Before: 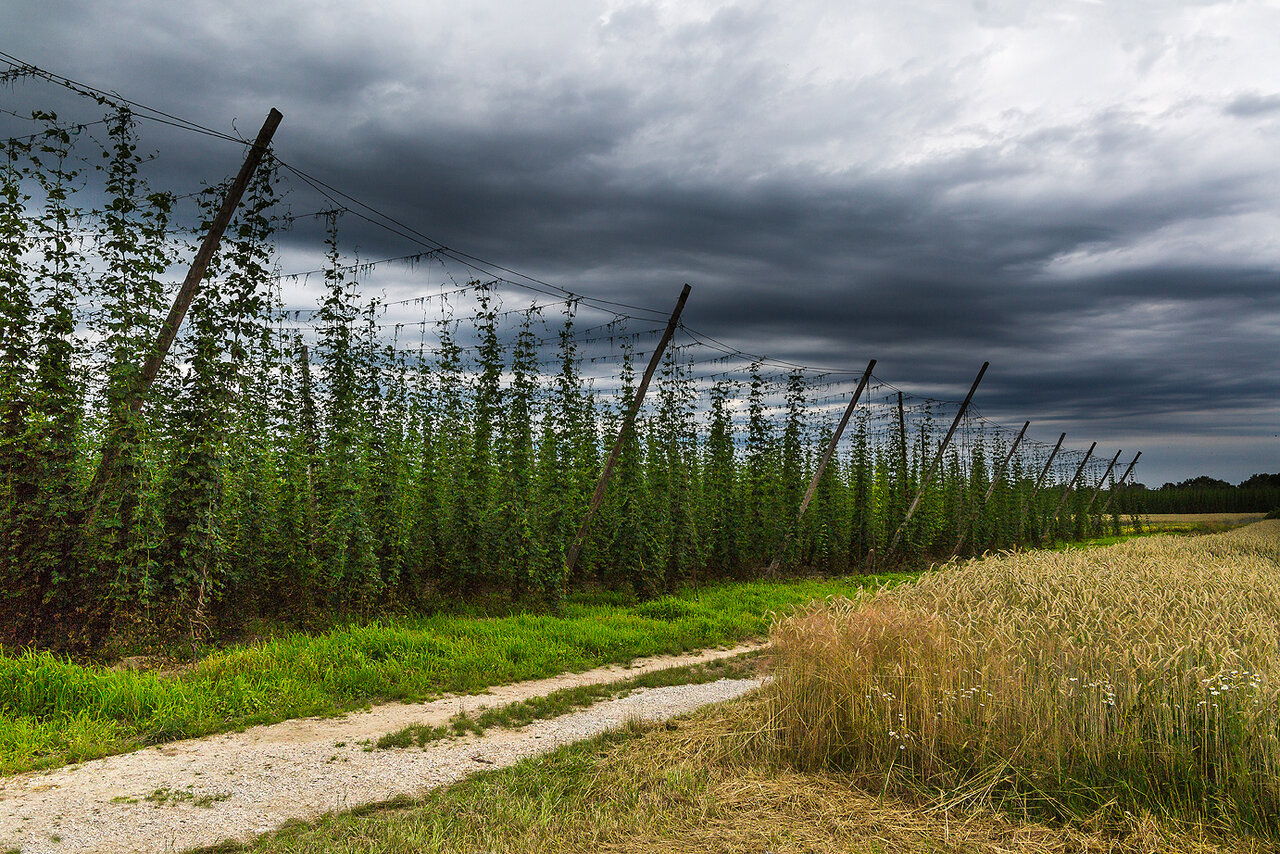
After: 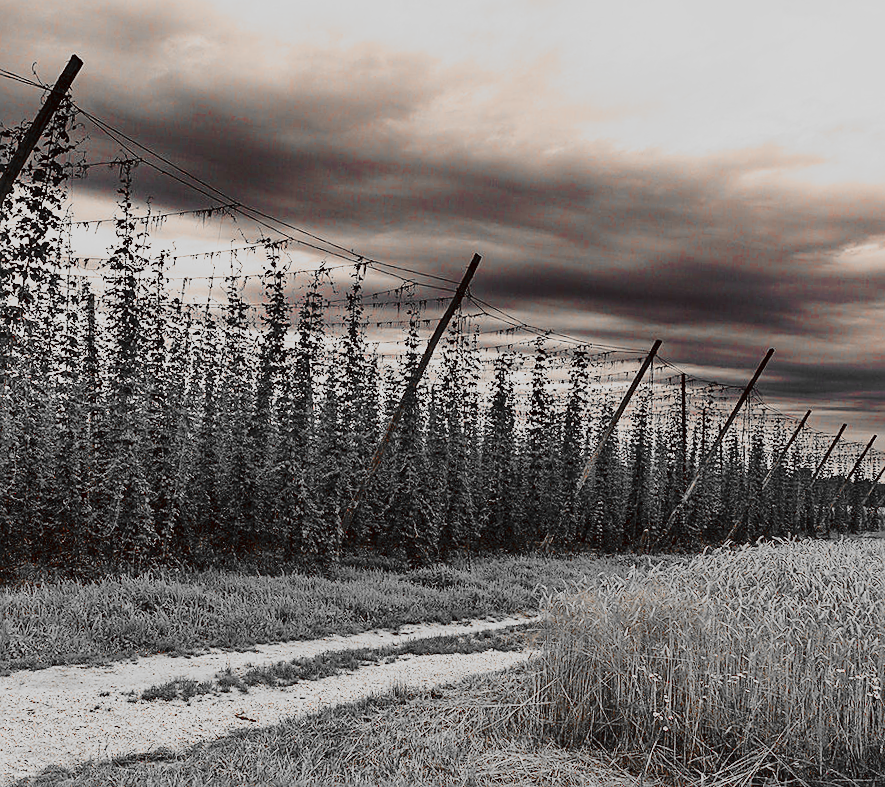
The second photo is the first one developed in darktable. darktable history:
base curve: curves: ch0 [(0, 0) (0.036, 0.037) (0.121, 0.228) (0.46, 0.76) (0.859, 0.983) (1, 1)], preserve colors none
color zones: curves: ch0 [(0, 0.352) (0.143, 0.407) (0.286, 0.386) (0.429, 0.431) (0.571, 0.829) (0.714, 0.853) (0.857, 0.833) (1, 0.352)]; ch1 [(0, 0.604) (0.072, 0.726) (0.096, 0.608) (0.205, 0.007) (0.571, -0.006) (0.839, -0.013) (0.857, -0.012) (1, 0.604)]
crop and rotate: angle -3.27°, left 14.277%, top 0.028%, right 10.766%, bottom 0.028%
sharpen: on, module defaults
contrast brightness saturation: contrast 0.11, saturation -0.17
velvia: on, module defaults
color correction: highlights a* 17.94, highlights b* 35.39, shadows a* 1.48, shadows b* 6.42, saturation 1.01
